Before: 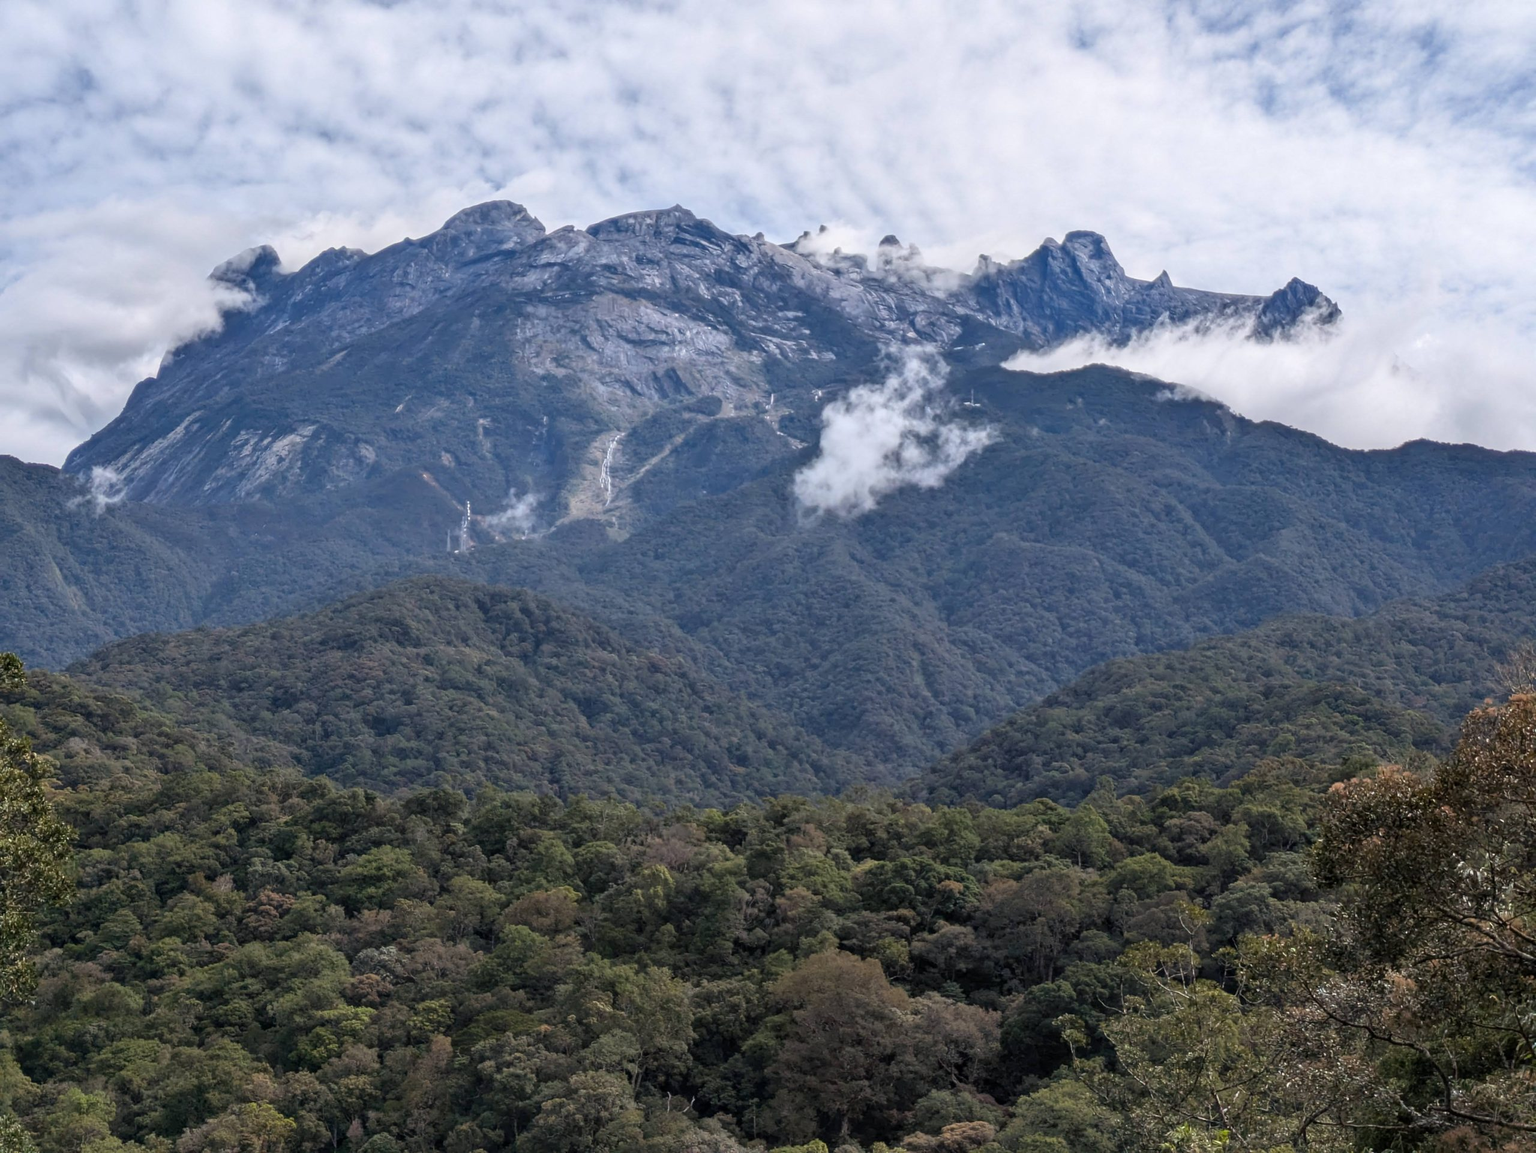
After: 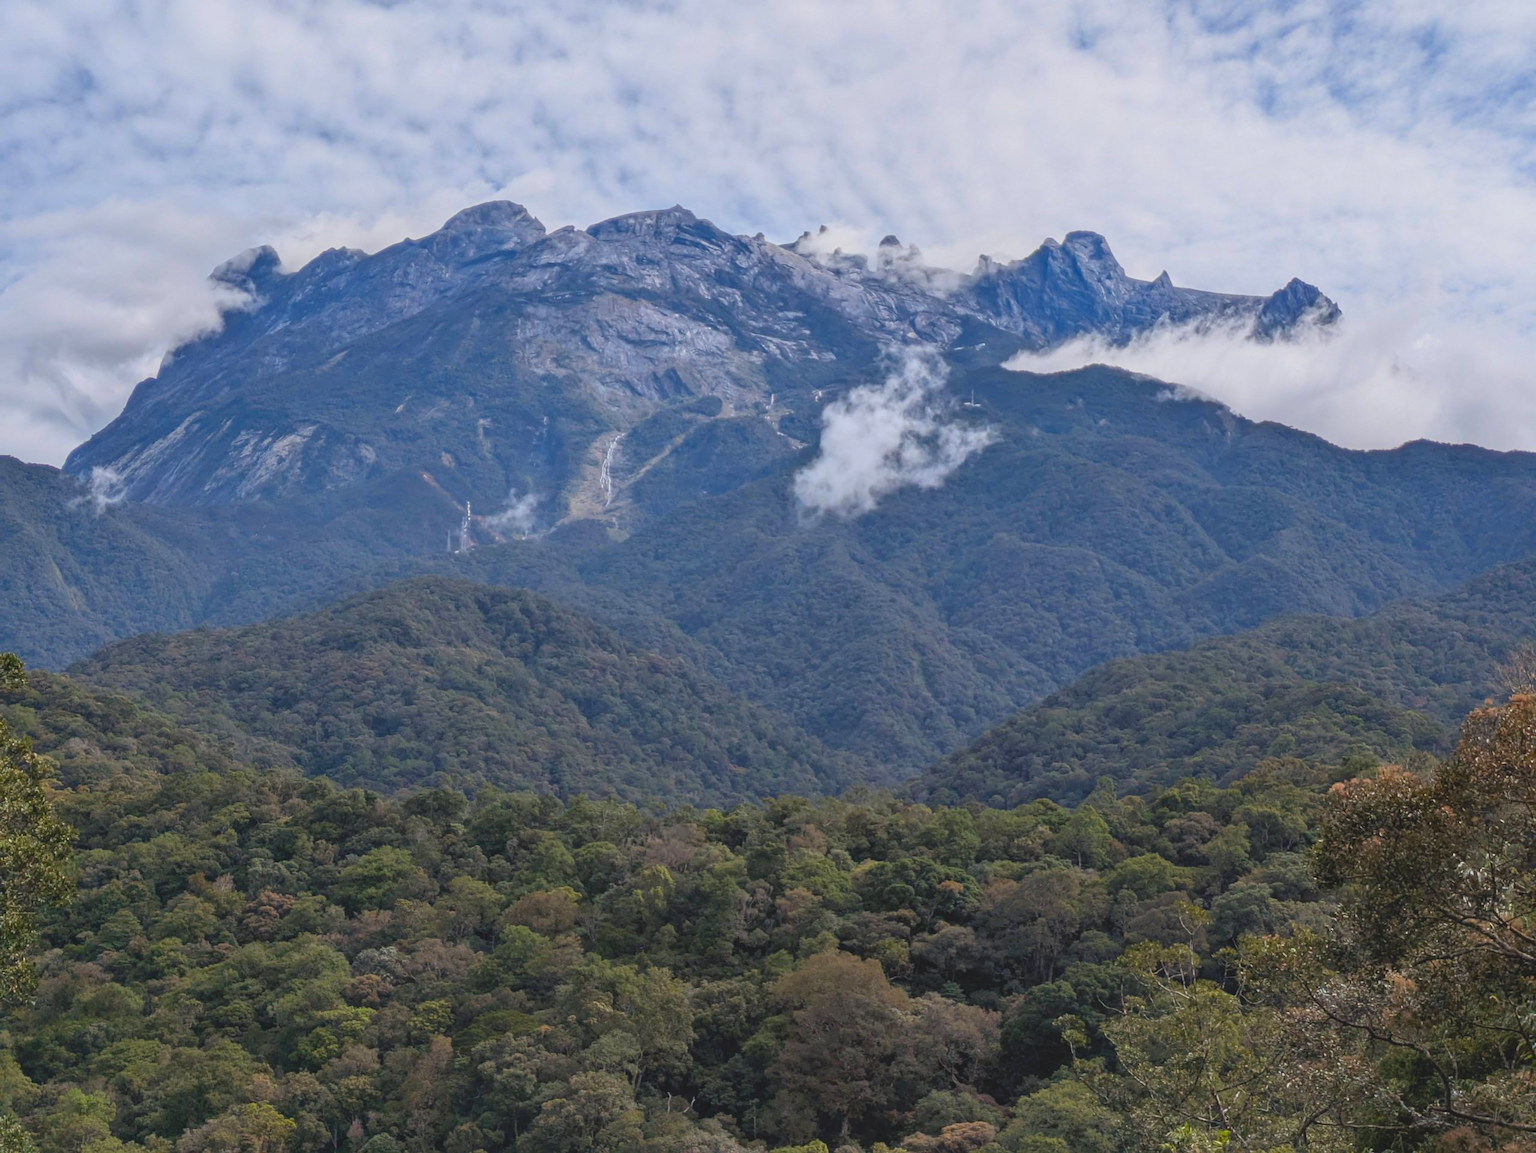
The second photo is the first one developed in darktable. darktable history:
contrast brightness saturation: contrast -0.199, saturation 0.189
